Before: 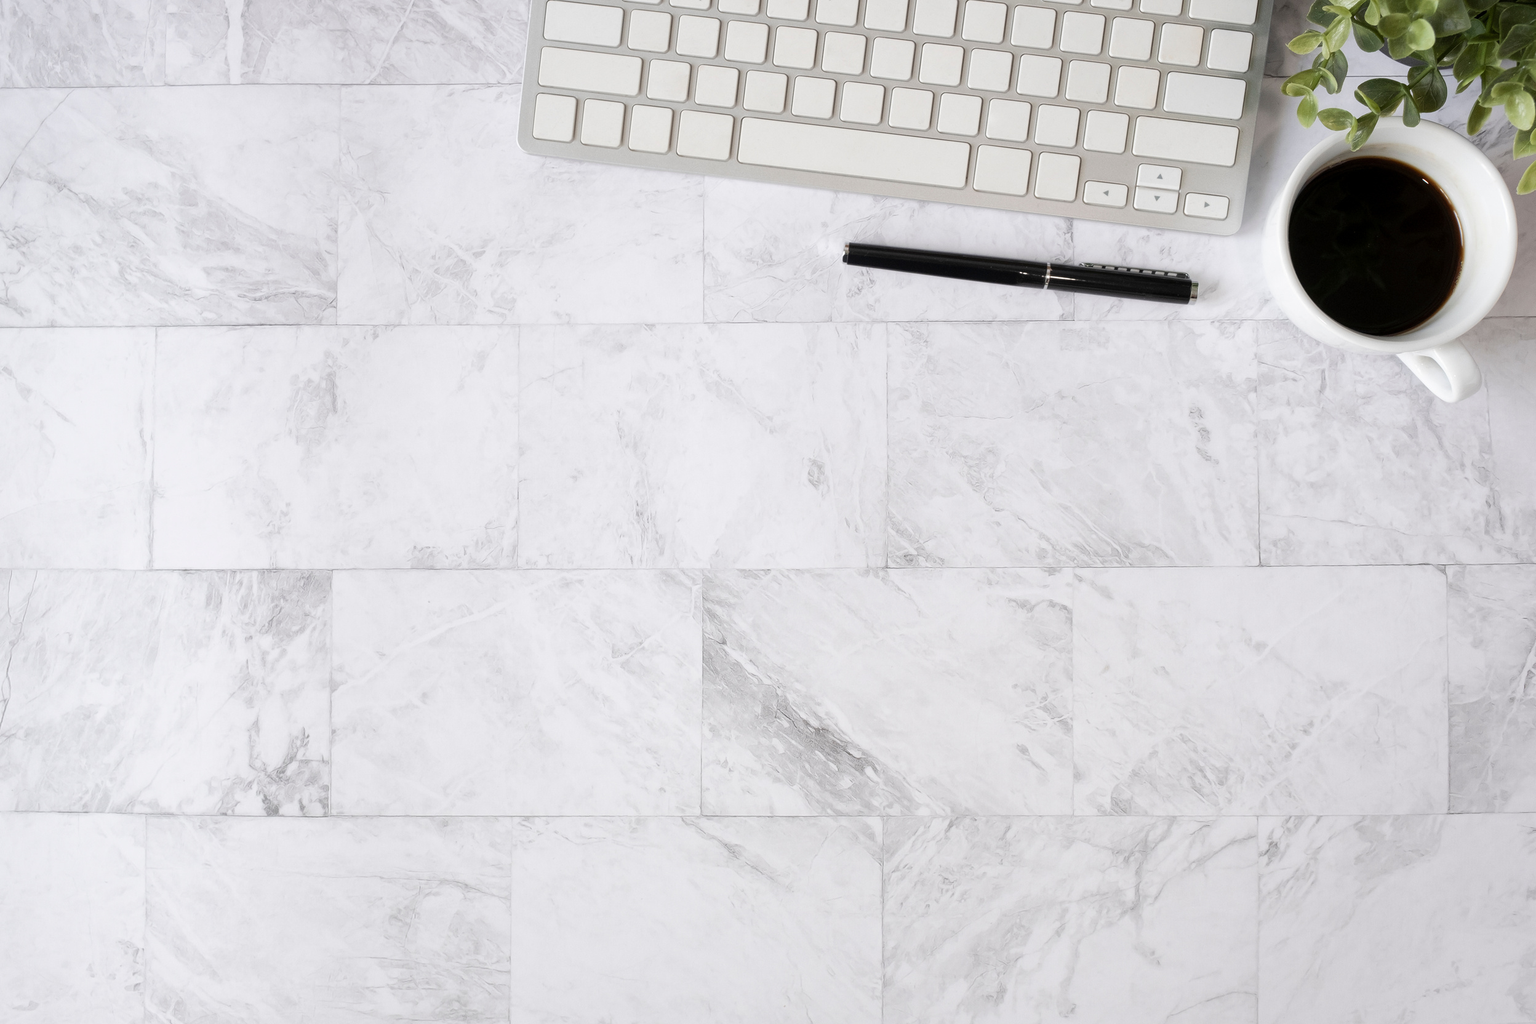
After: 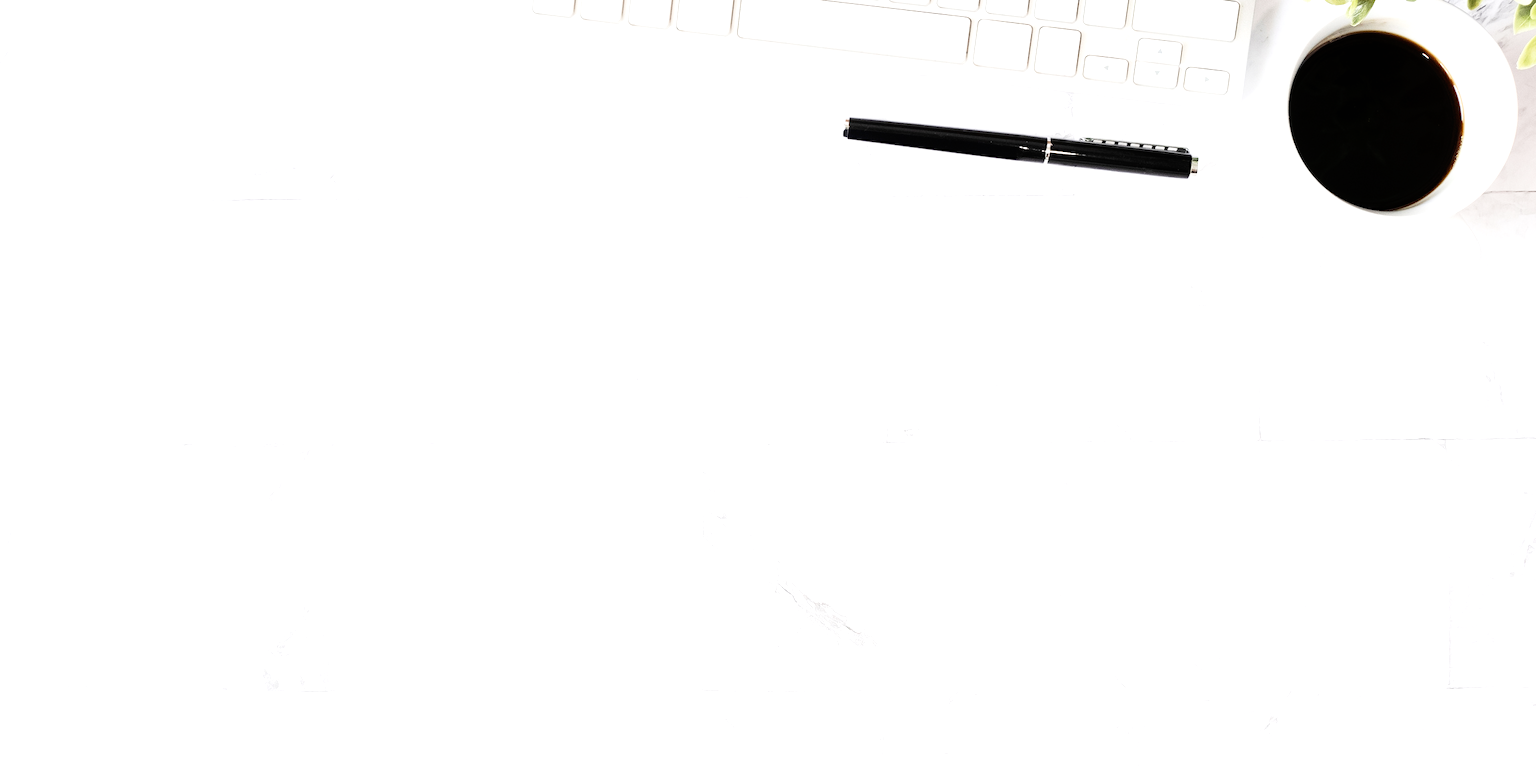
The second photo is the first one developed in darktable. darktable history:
crop and rotate: top 12.265%, bottom 12.25%
shadows and highlights: shadows -11.91, white point adjustment 4.11, highlights 27.56
contrast brightness saturation: contrast 0.107, saturation -0.169
base curve: curves: ch0 [(0, 0) (0.007, 0.004) (0.027, 0.03) (0.046, 0.07) (0.207, 0.54) (0.442, 0.872) (0.673, 0.972) (1, 1)], preserve colors none
